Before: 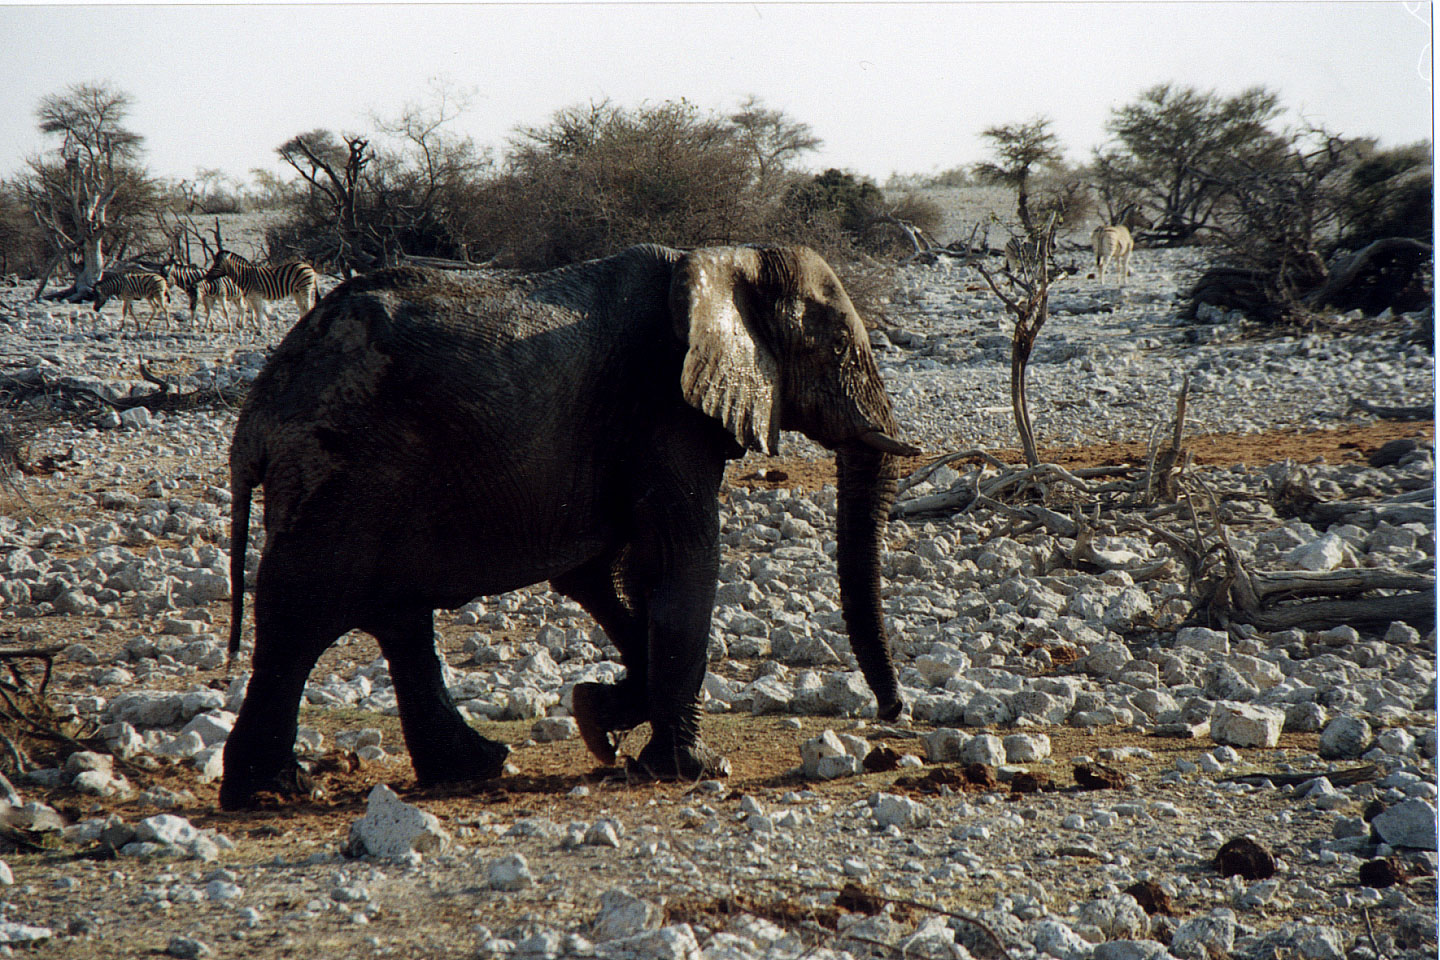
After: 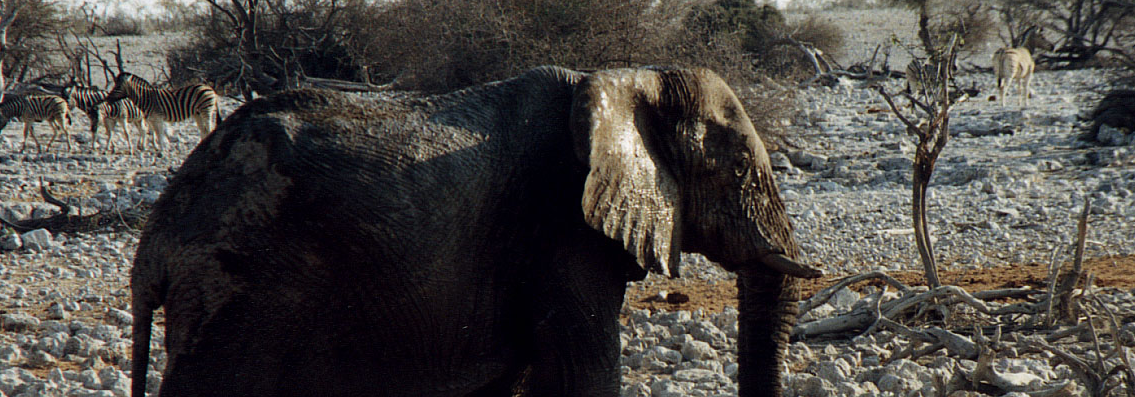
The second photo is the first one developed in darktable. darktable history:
crop: left 6.876%, top 18.623%, right 14.277%, bottom 39.937%
